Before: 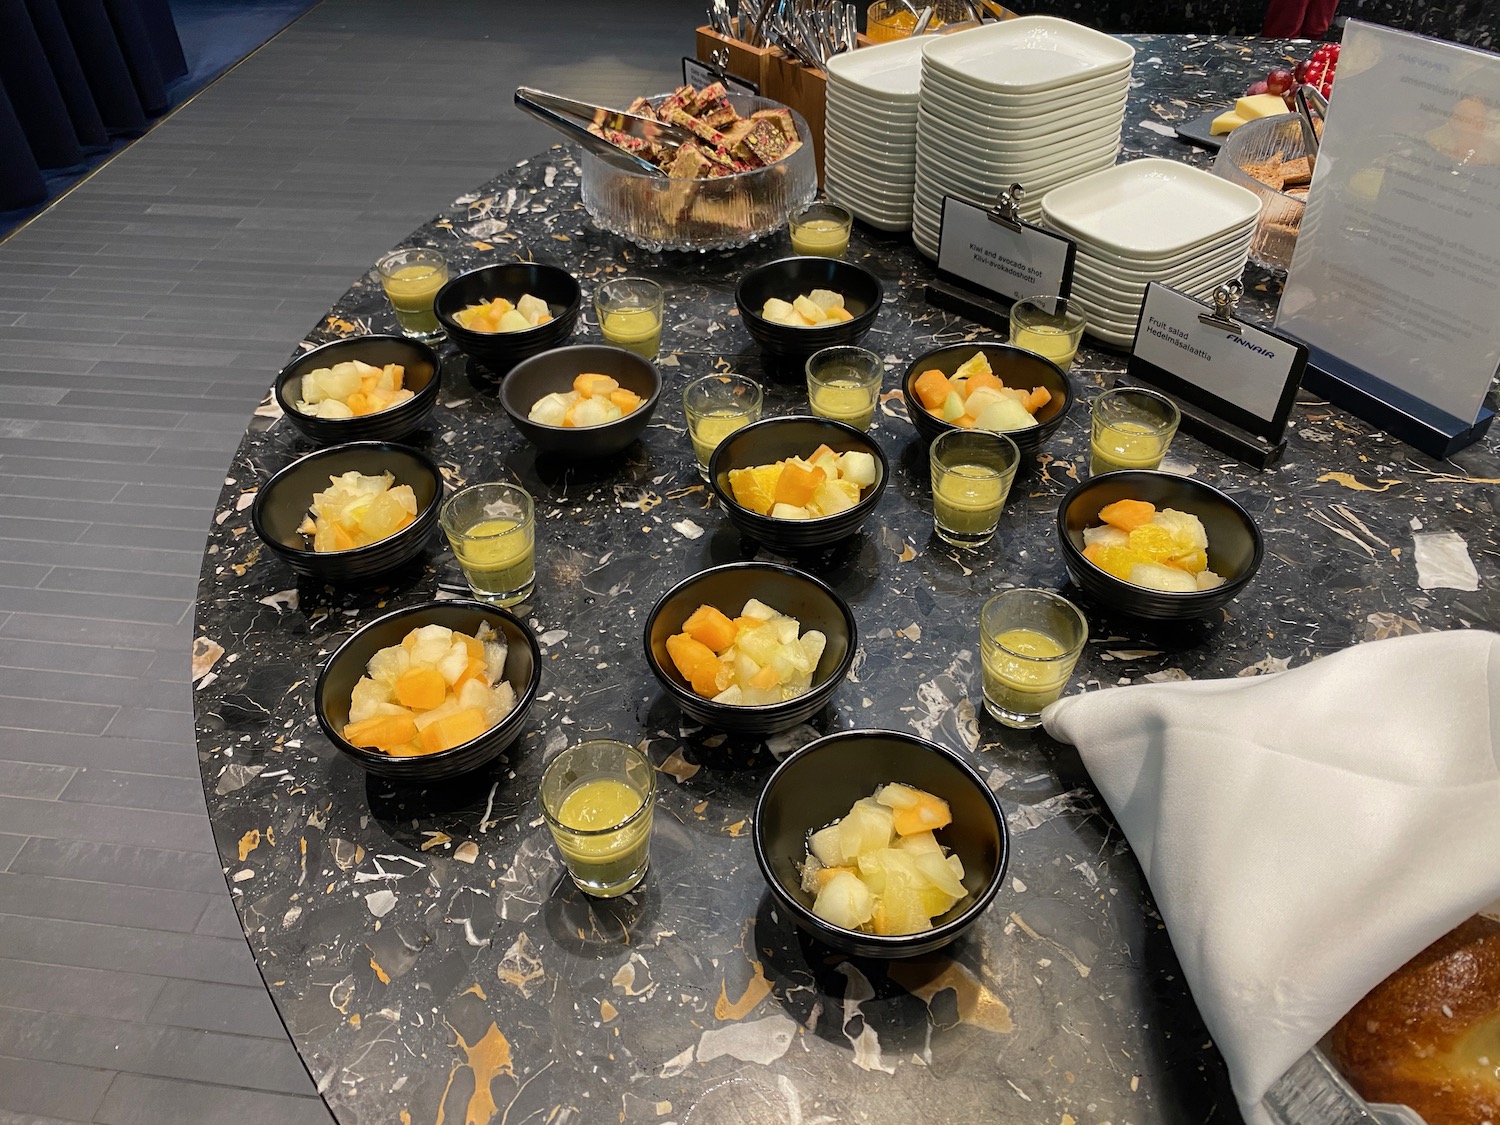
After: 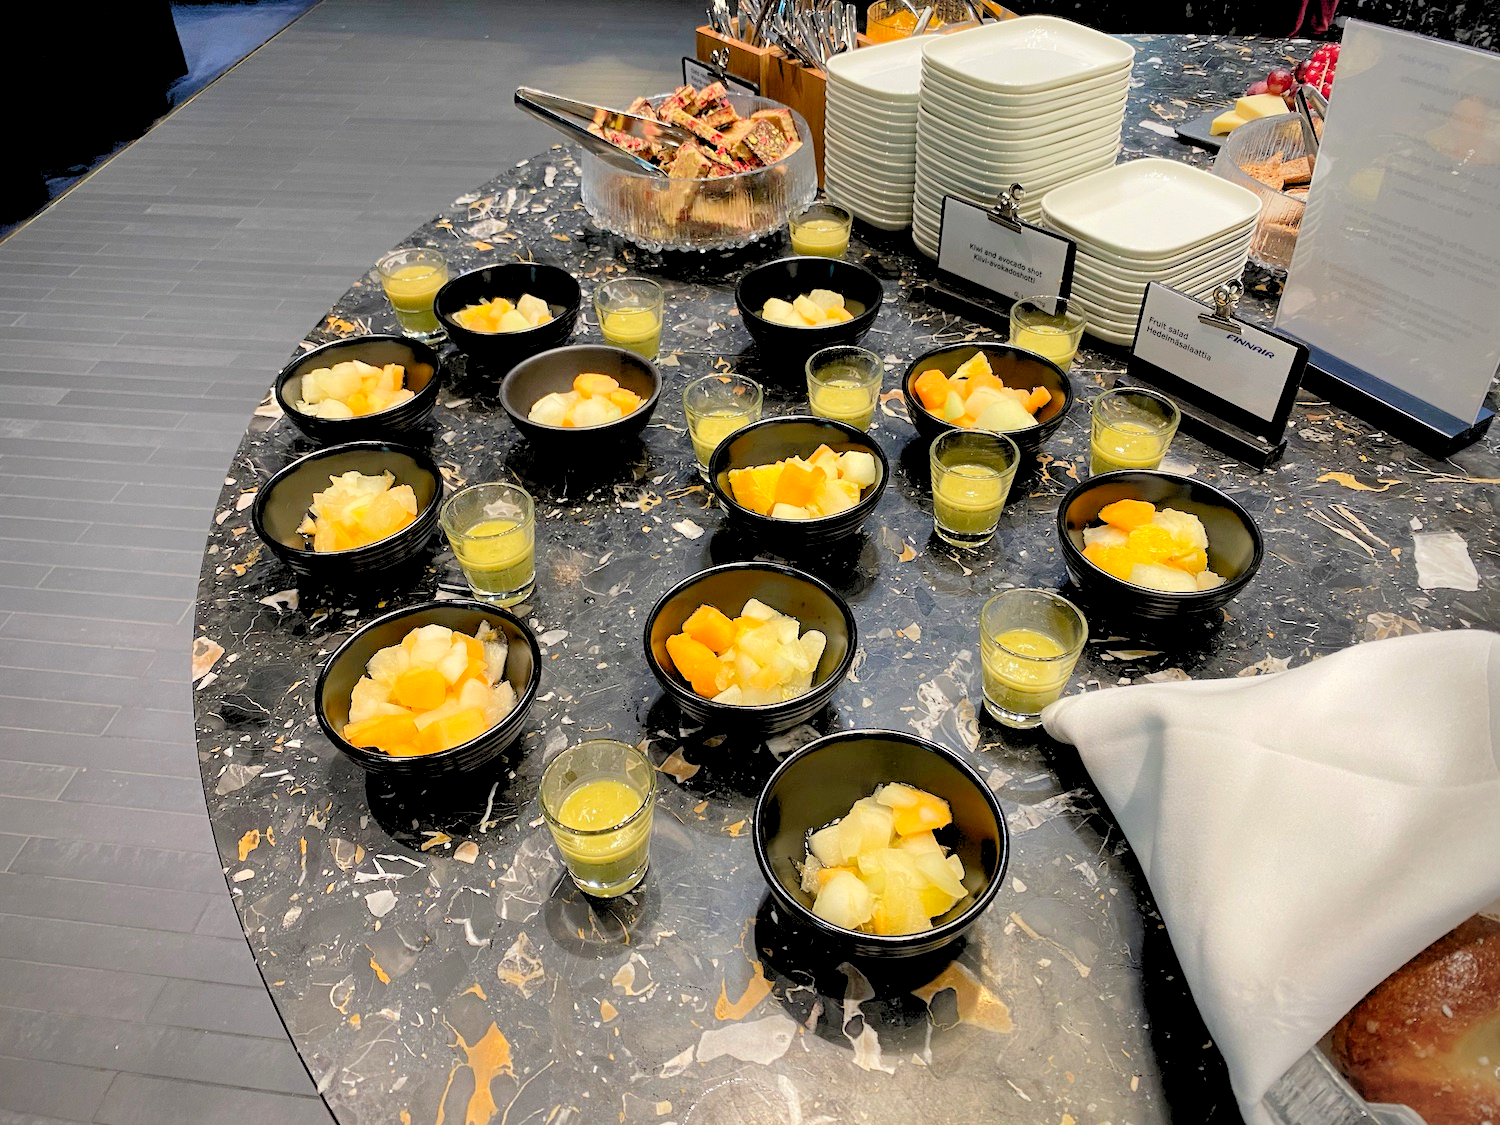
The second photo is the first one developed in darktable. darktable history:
vignetting: fall-off radius 60.92%
shadows and highlights: low approximation 0.01, soften with gaussian
levels: levels [0.072, 0.414, 0.976]
